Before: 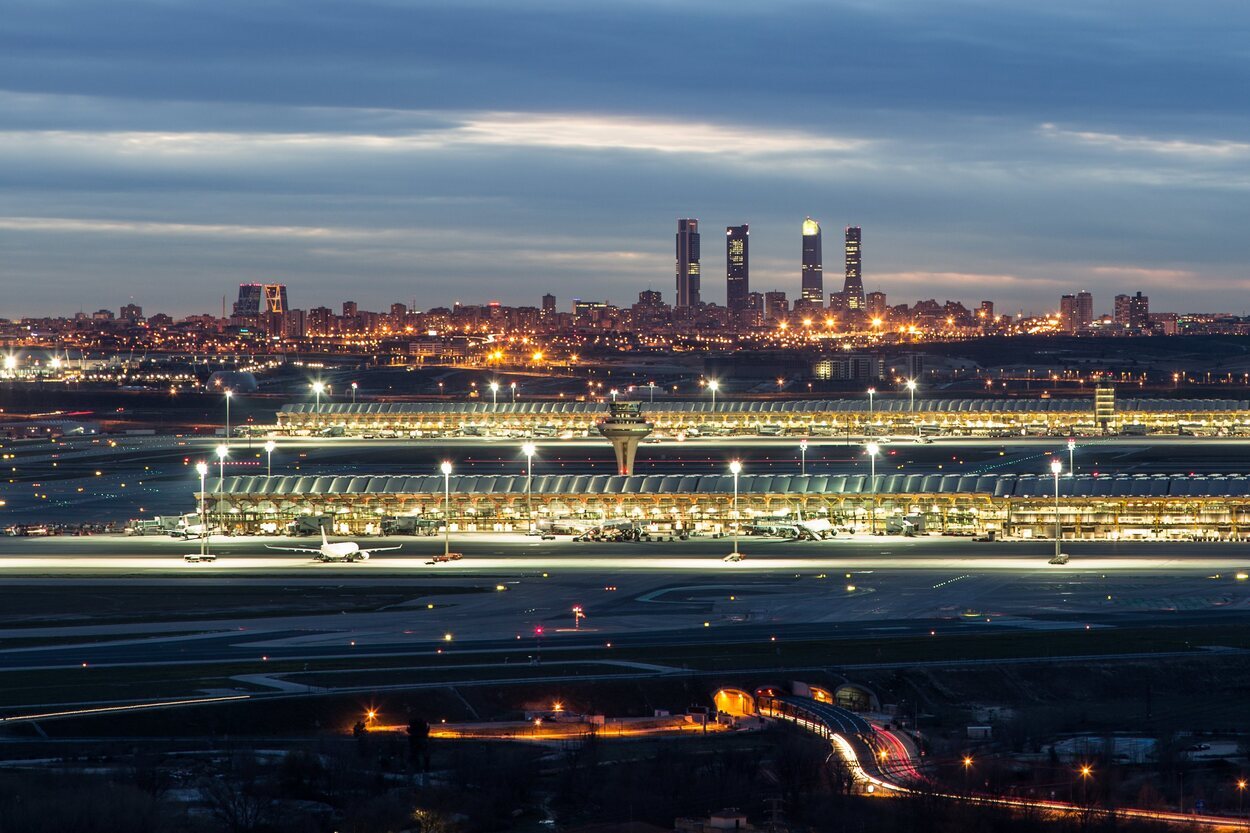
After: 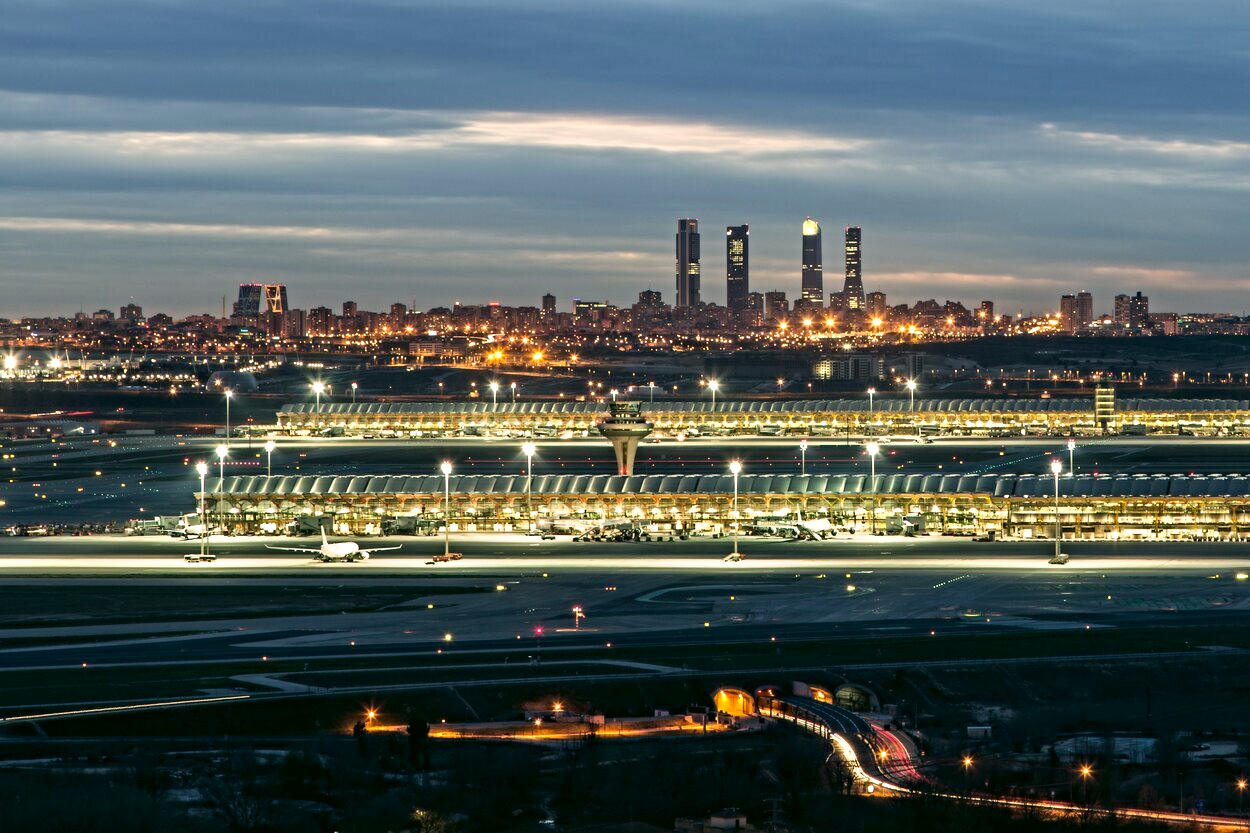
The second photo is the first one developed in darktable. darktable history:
color balance rgb: saturation formula JzAzBz (2021)
color correction: highlights a* 4.02, highlights b* 4.98, shadows a* -7.55, shadows b* 4.98
contrast equalizer: y [[0.5, 0.5, 0.501, 0.63, 0.504, 0.5], [0.5 ×6], [0.5 ×6], [0 ×6], [0 ×6]]
